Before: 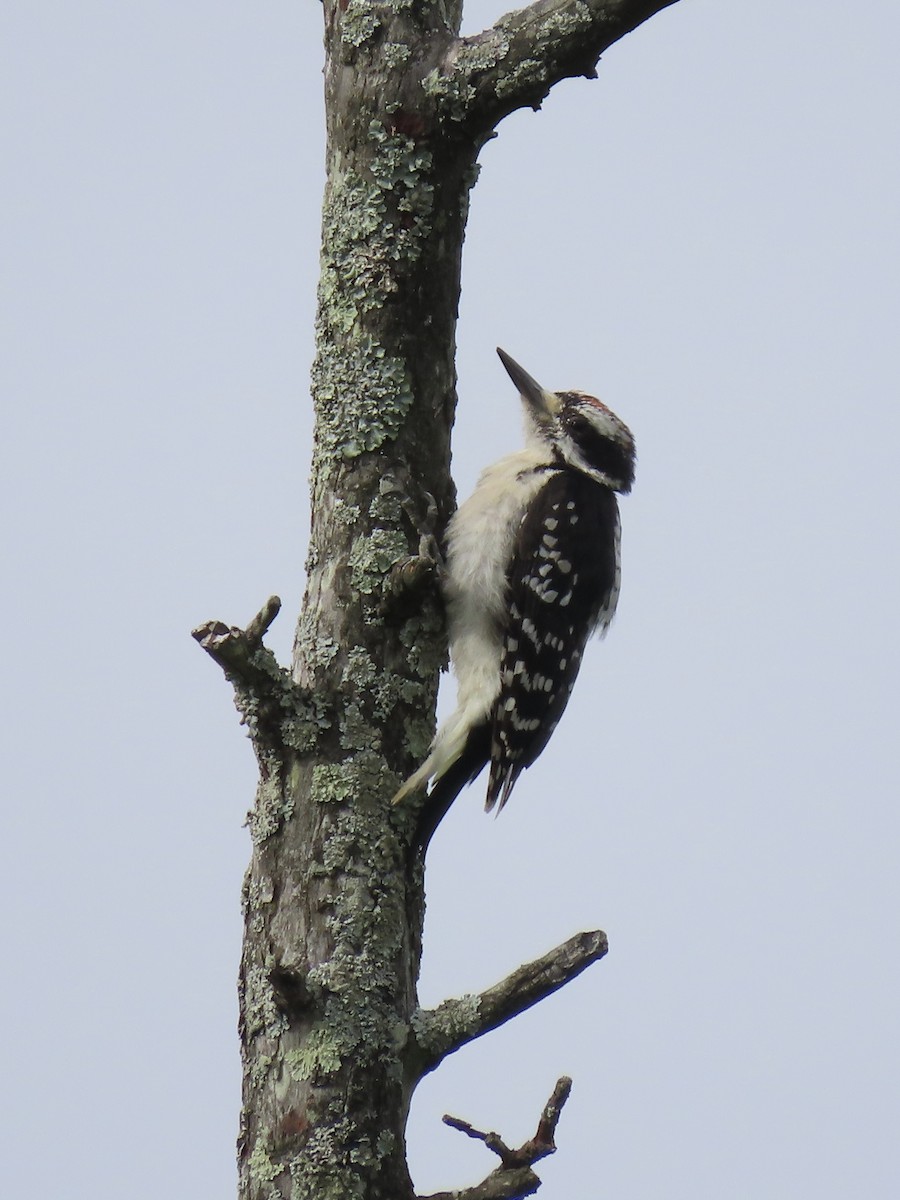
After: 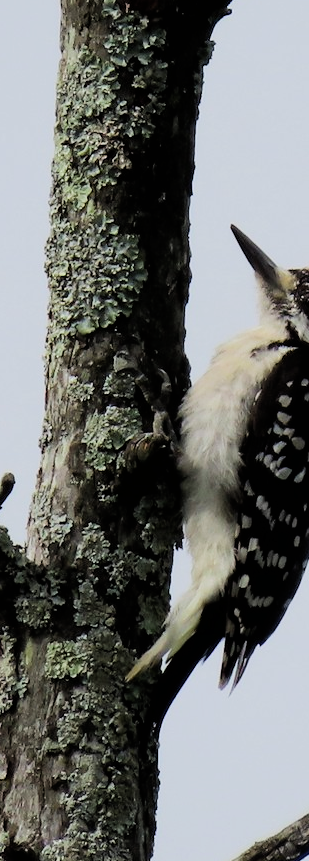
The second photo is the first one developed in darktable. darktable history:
crop and rotate: left 29.634%, top 10.271%, right 35.935%, bottom 17.931%
color balance rgb: global offset › hue 172.37°, perceptual saturation grading › global saturation 30.836%, global vibrance -24.616%
filmic rgb: black relative exposure -5.09 EV, white relative exposure 3.5 EV, hardness 3.18, contrast 1.388, highlights saturation mix -48.53%
